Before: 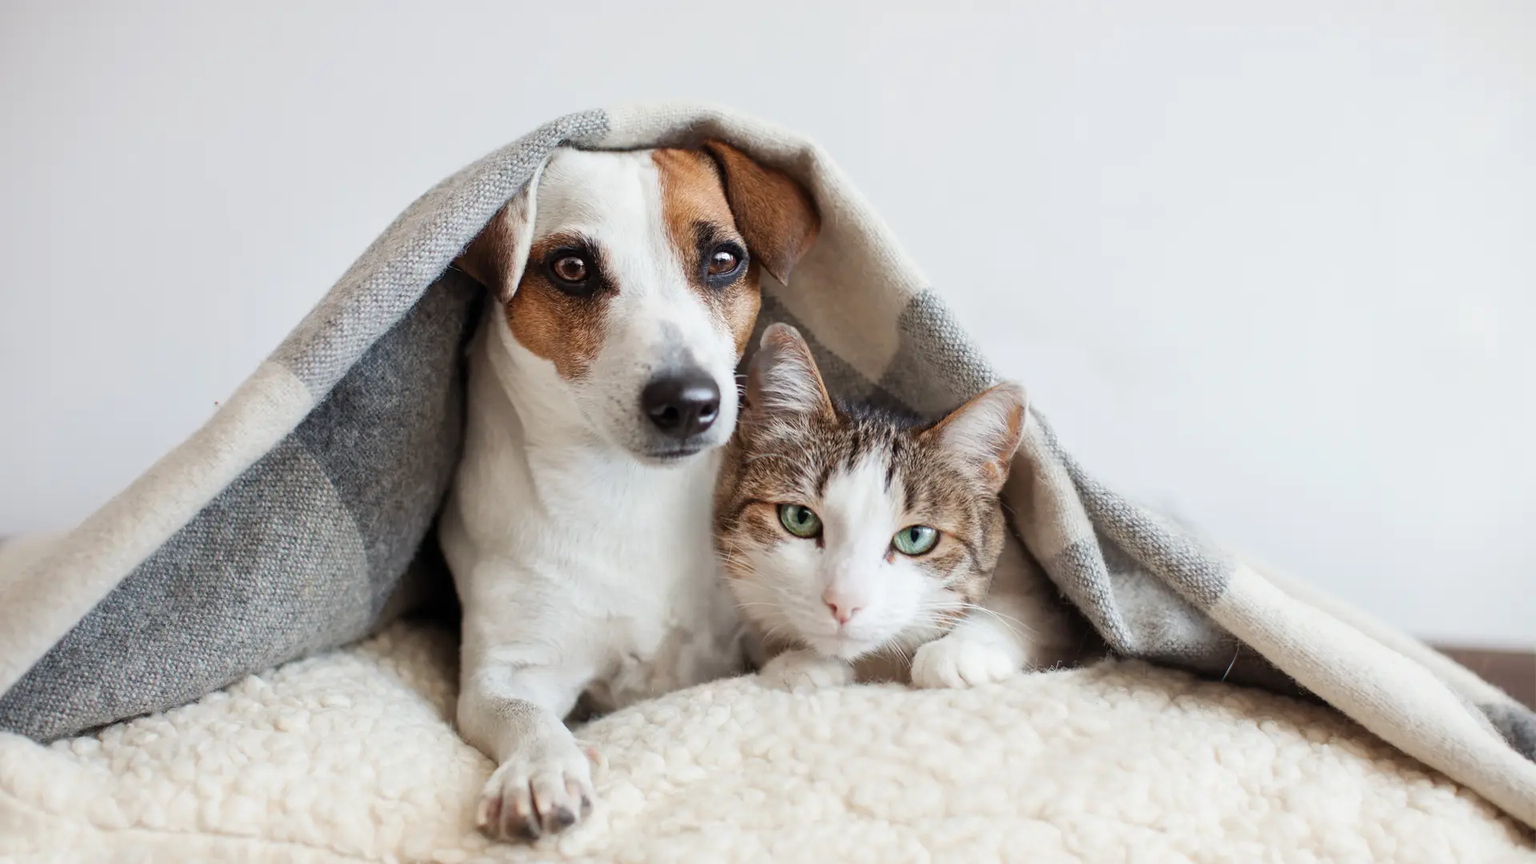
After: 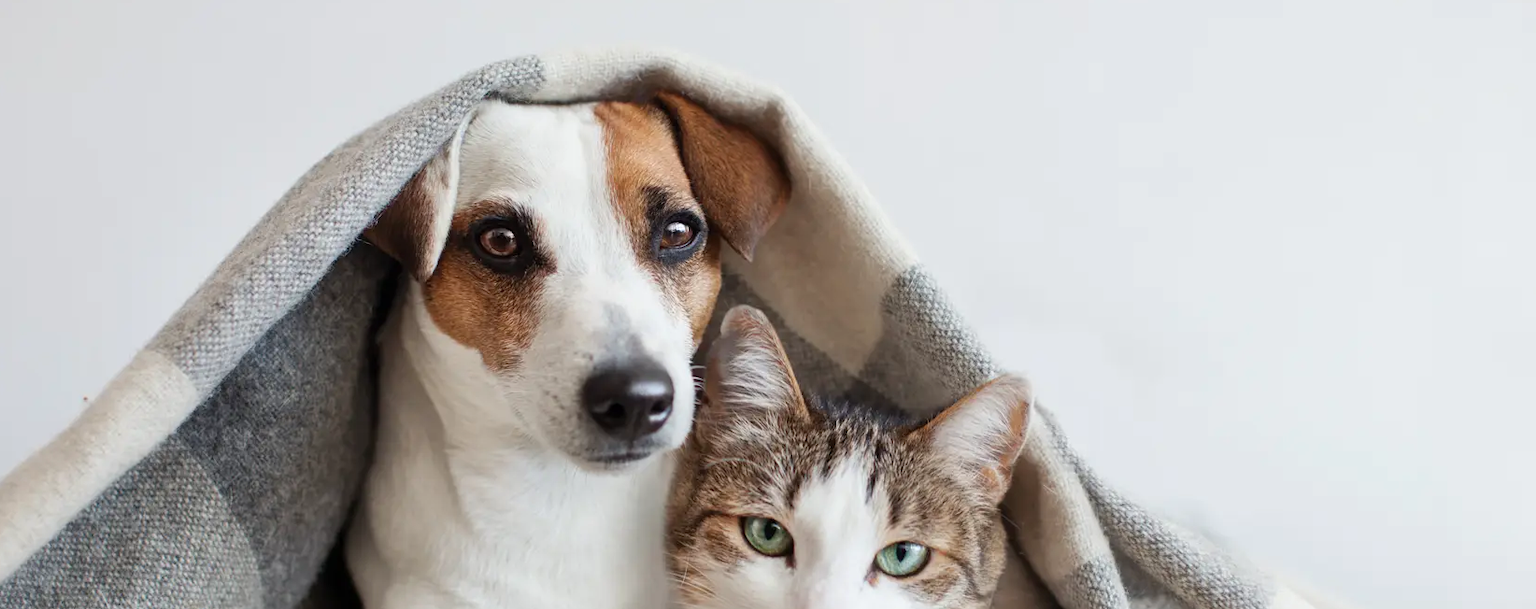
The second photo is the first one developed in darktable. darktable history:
crop and rotate: left 9.345%, top 7.22%, right 4.982%, bottom 32.331%
color correction: highlights a* -0.137, highlights b* 0.137
